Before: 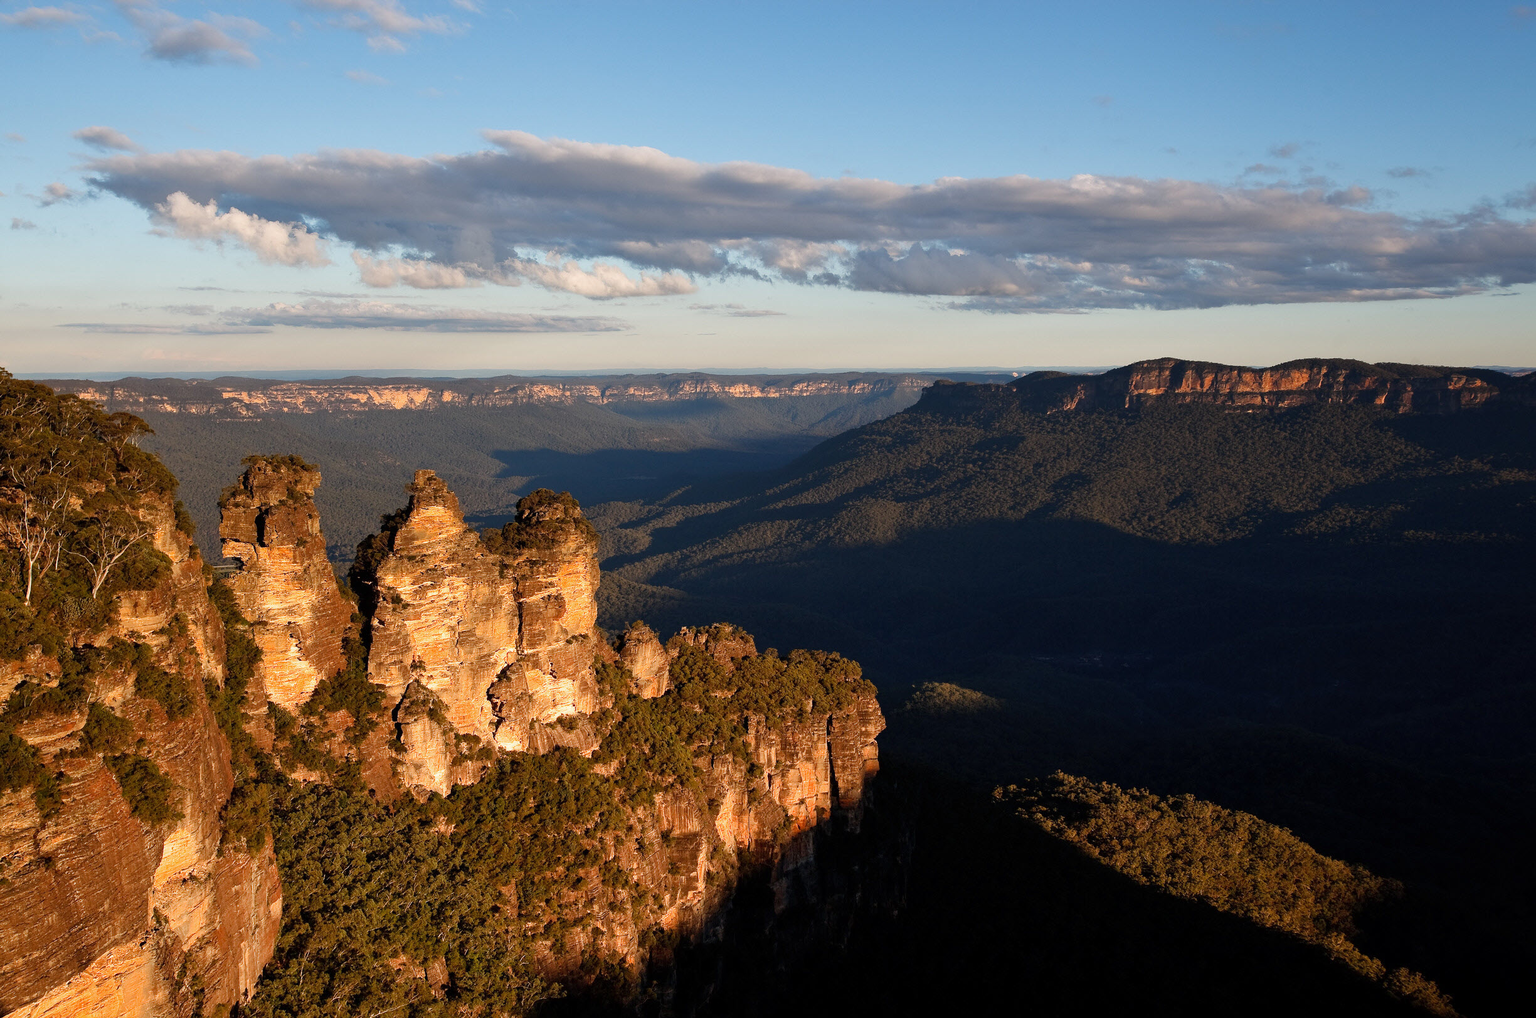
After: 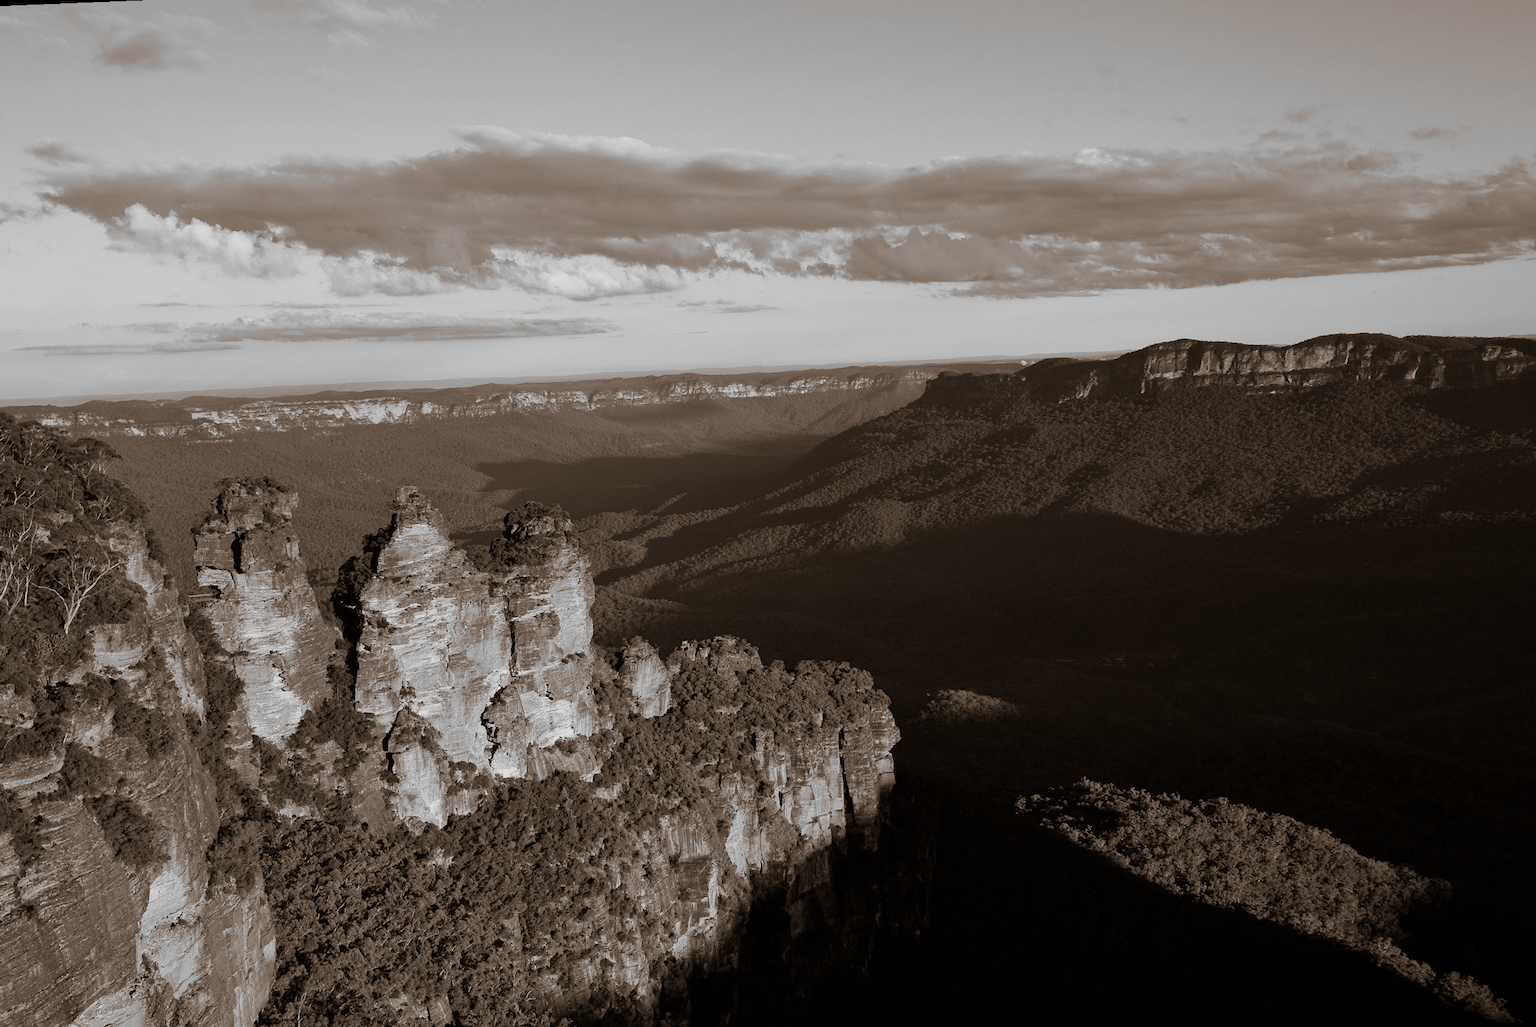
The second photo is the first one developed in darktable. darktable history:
monochrome: a 14.95, b -89.96
rotate and perspective: rotation -2.12°, lens shift (vertical) 0.009, lens shift (horizontal) -0.008, automatic cropping original format, crop left 0.036, crop right 0.964, crop top 0.05, crop bottom 0.959
split-toning: shadows › hue 32.4°, shadows › saturation 0.51, highlights › hue 180°, highlights › saturation 0, balance -60.17, compress 55.19%
